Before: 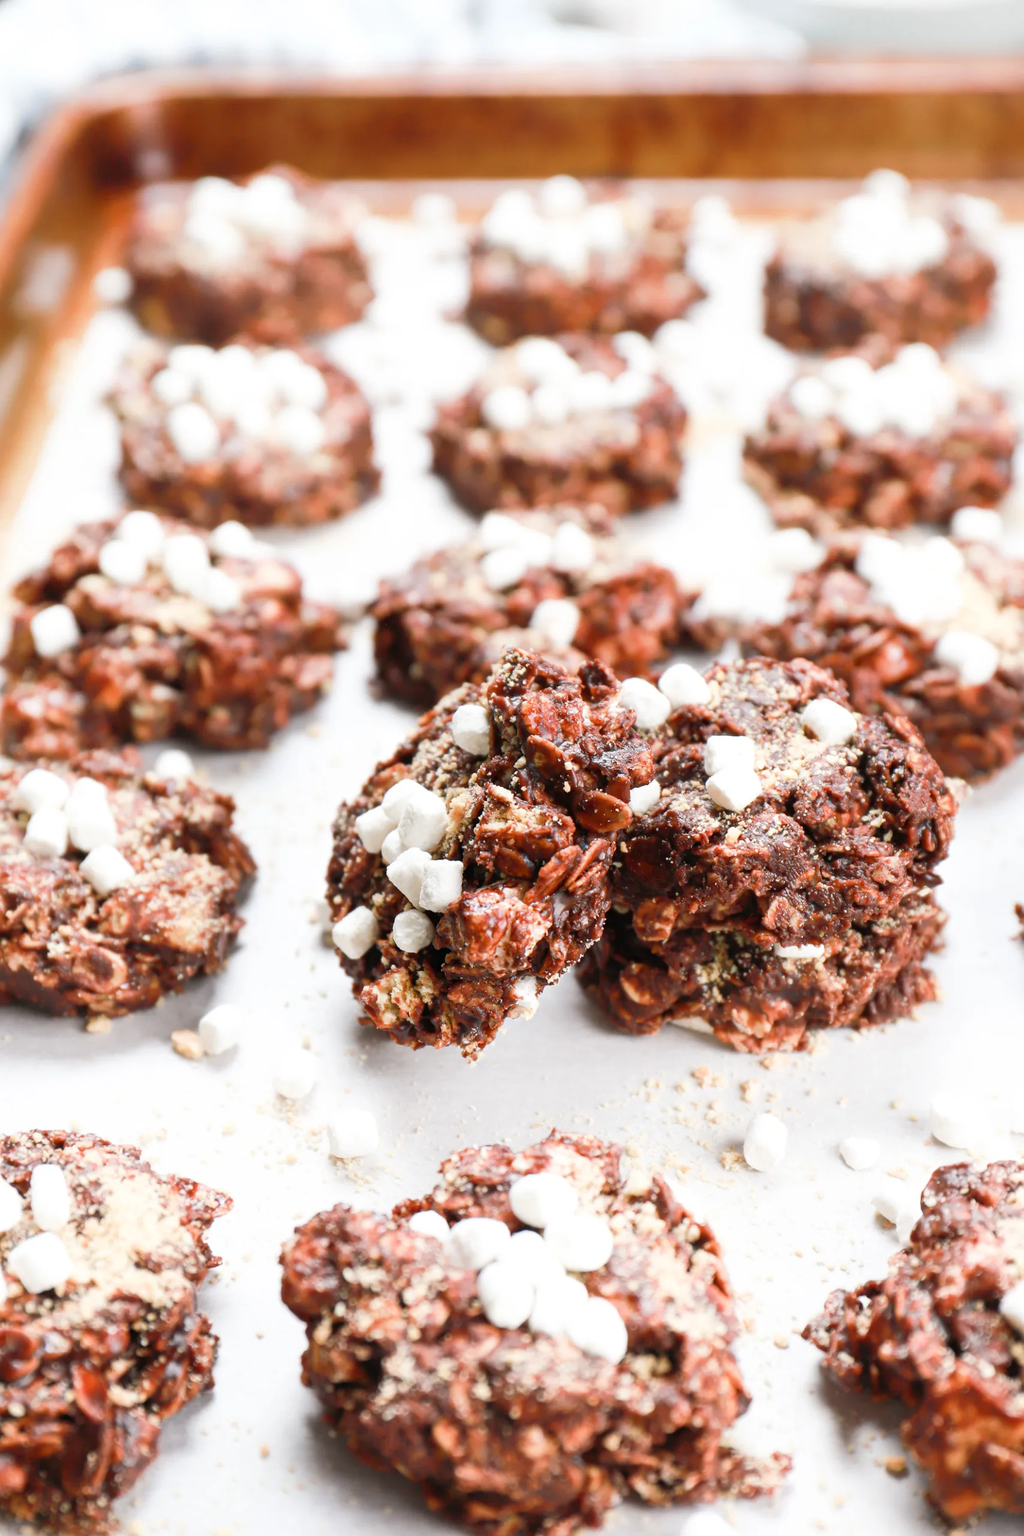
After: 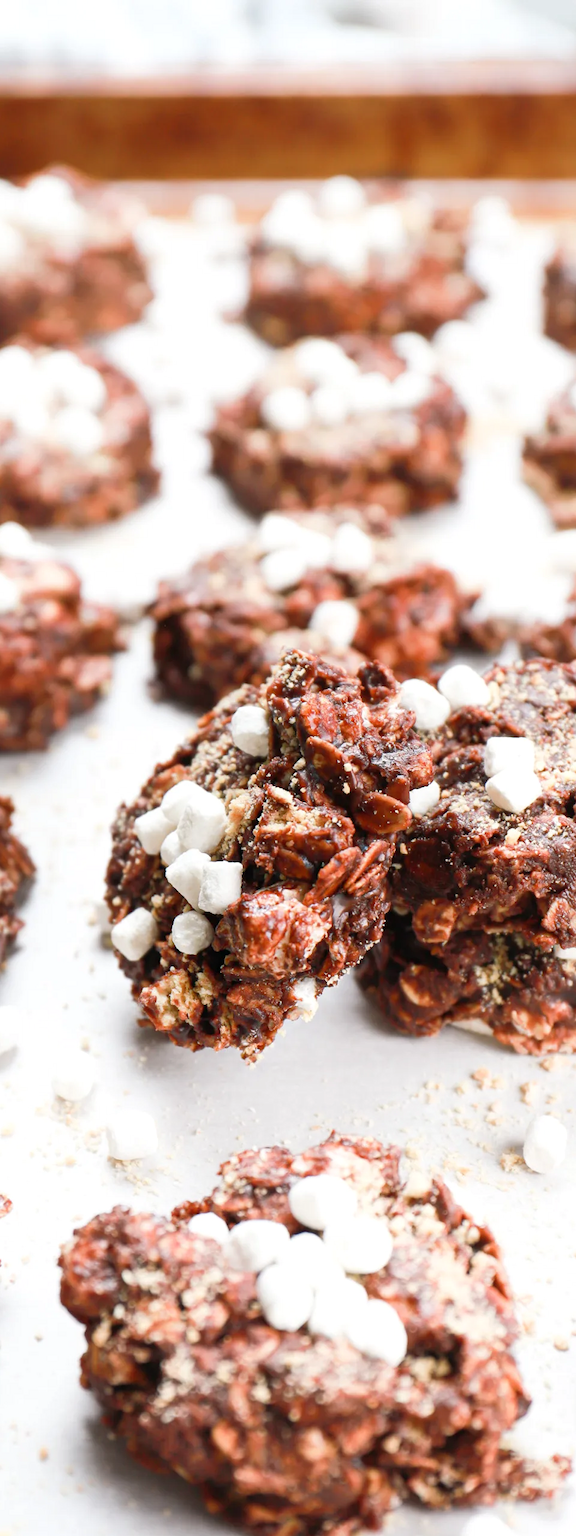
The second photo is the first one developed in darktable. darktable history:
crop: left 21.674%, right 22.086%
exposure: exposure 0.02 EV, compensate highlight preservation false
